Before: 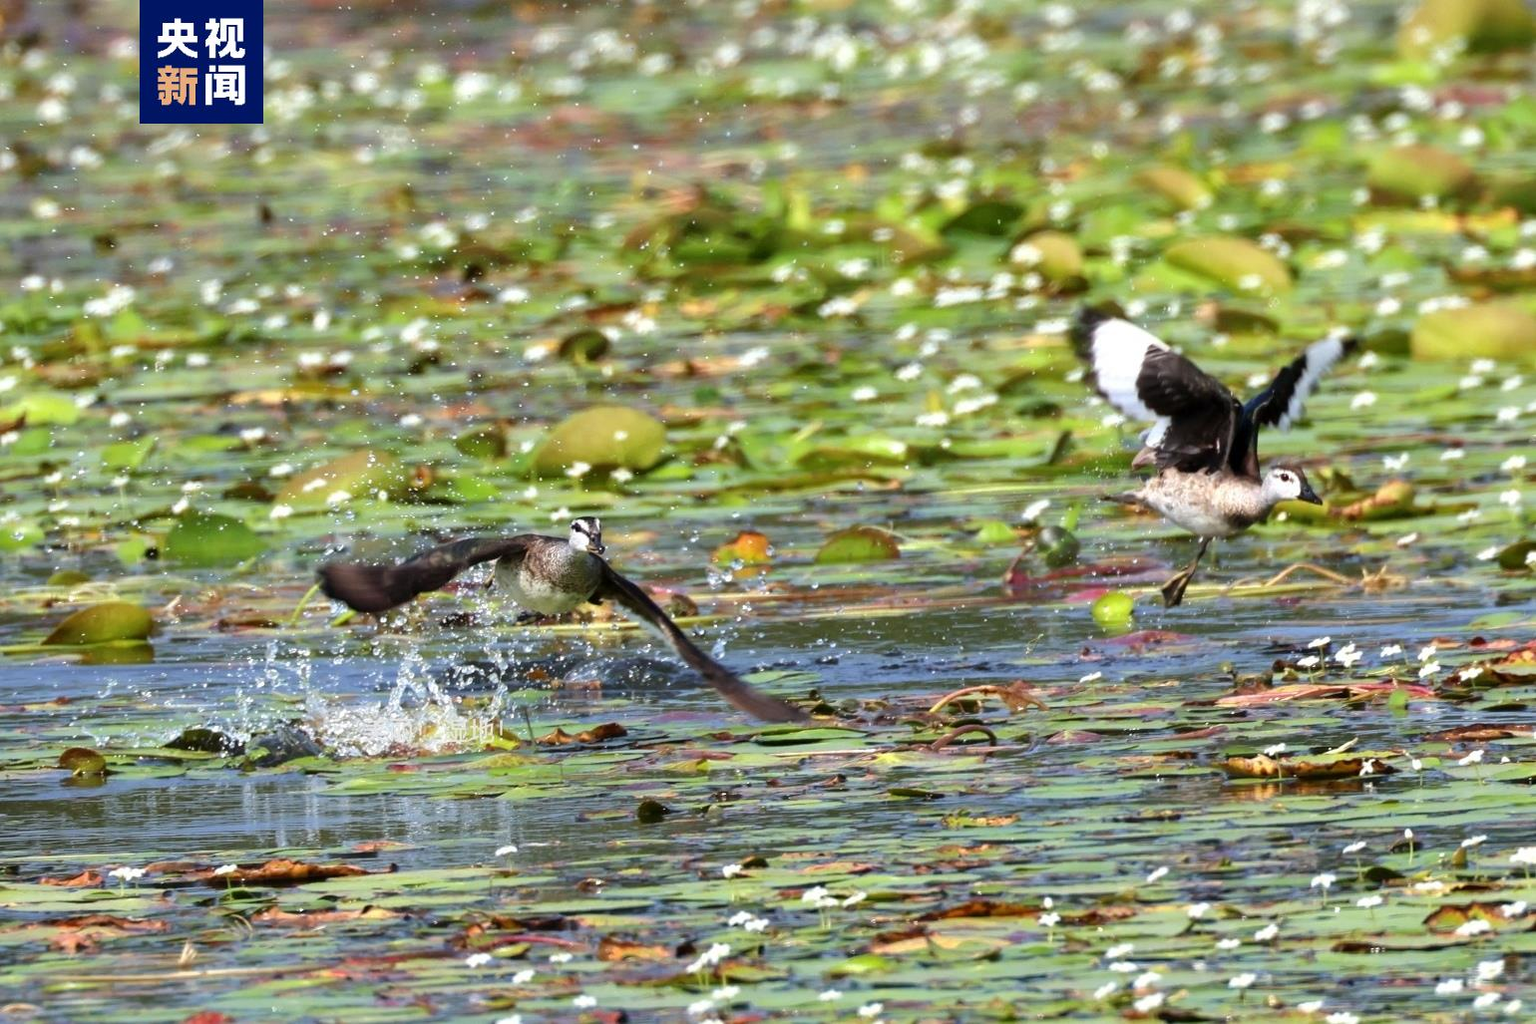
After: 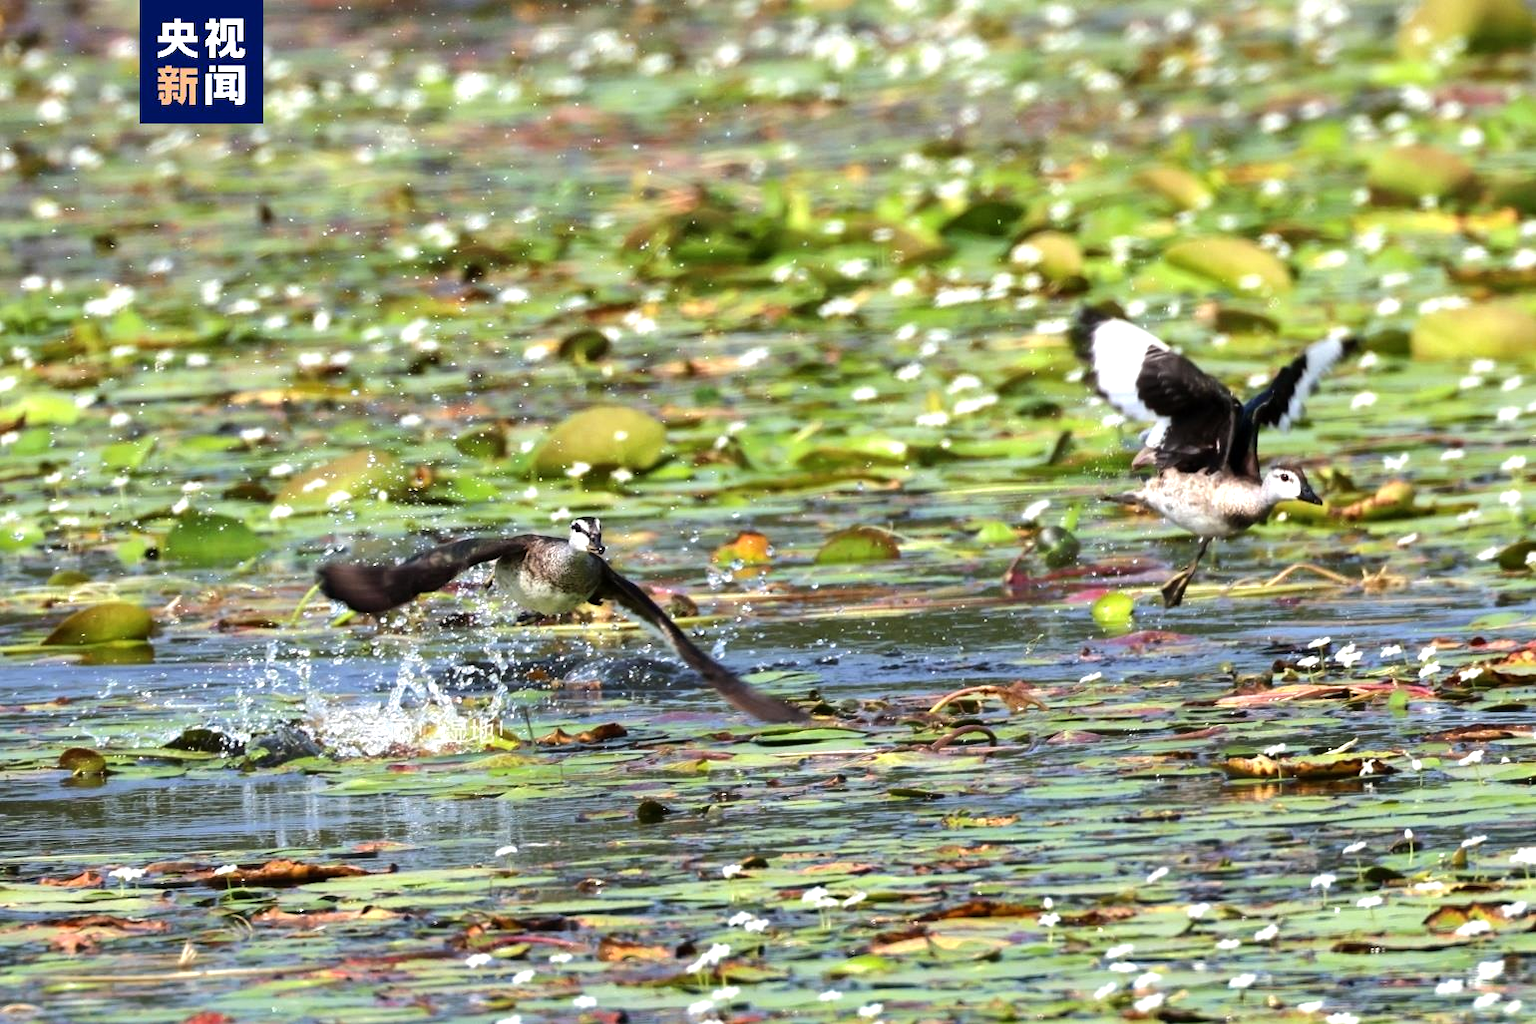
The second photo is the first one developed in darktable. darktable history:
tone equalizer: -8 EV -0.424 EV, -7 EV -0.395 EV, -6 EV -0.356 EV, -5 EV -0.201 EV, -3 EV 0.242 EV, -2 EV 0.336 EV, -1 EV 0.398 EV, +0 EV 0.408 EV, edges refinement/feathering 500, mask exposure compensation -1.57 EV, preserve details no
